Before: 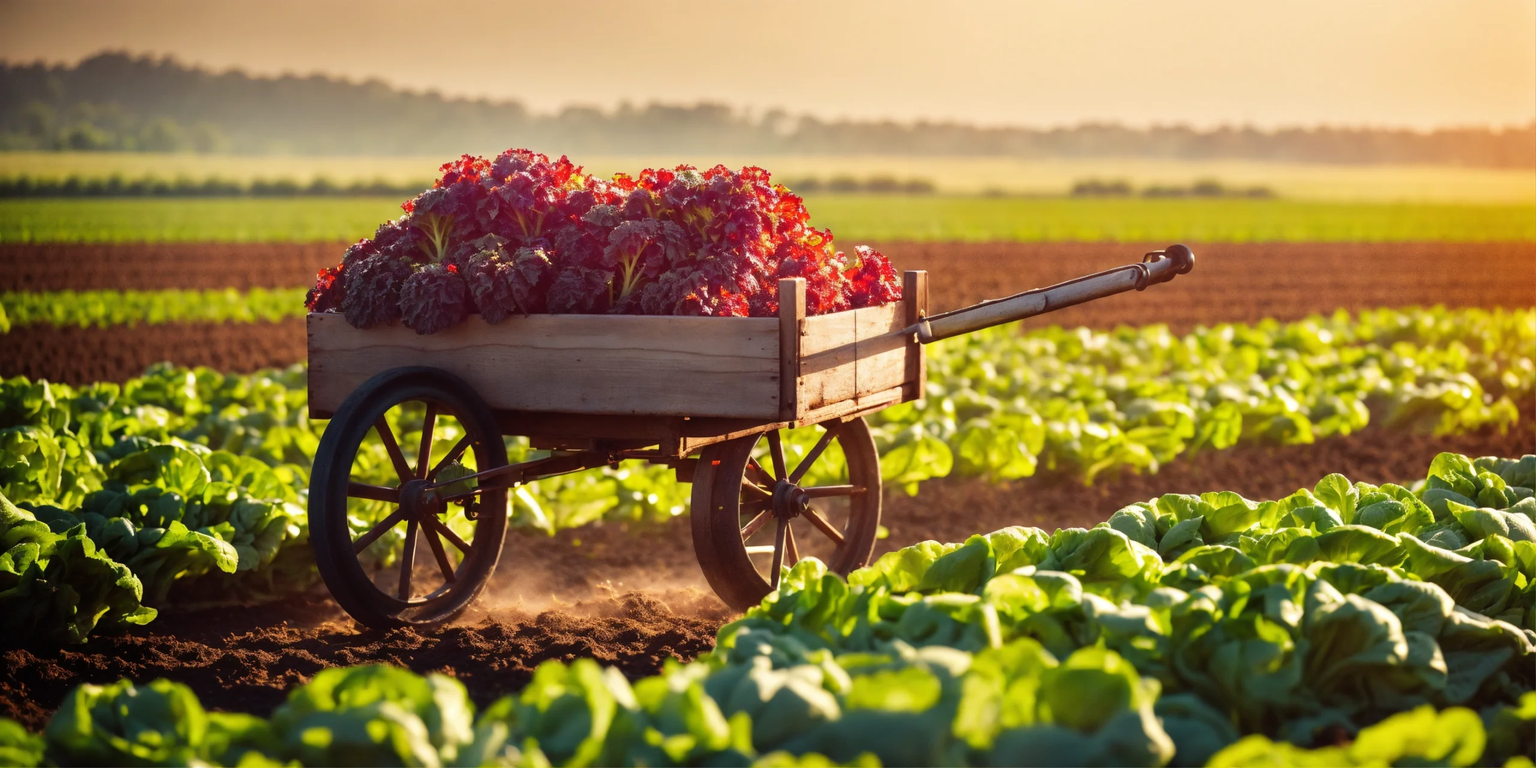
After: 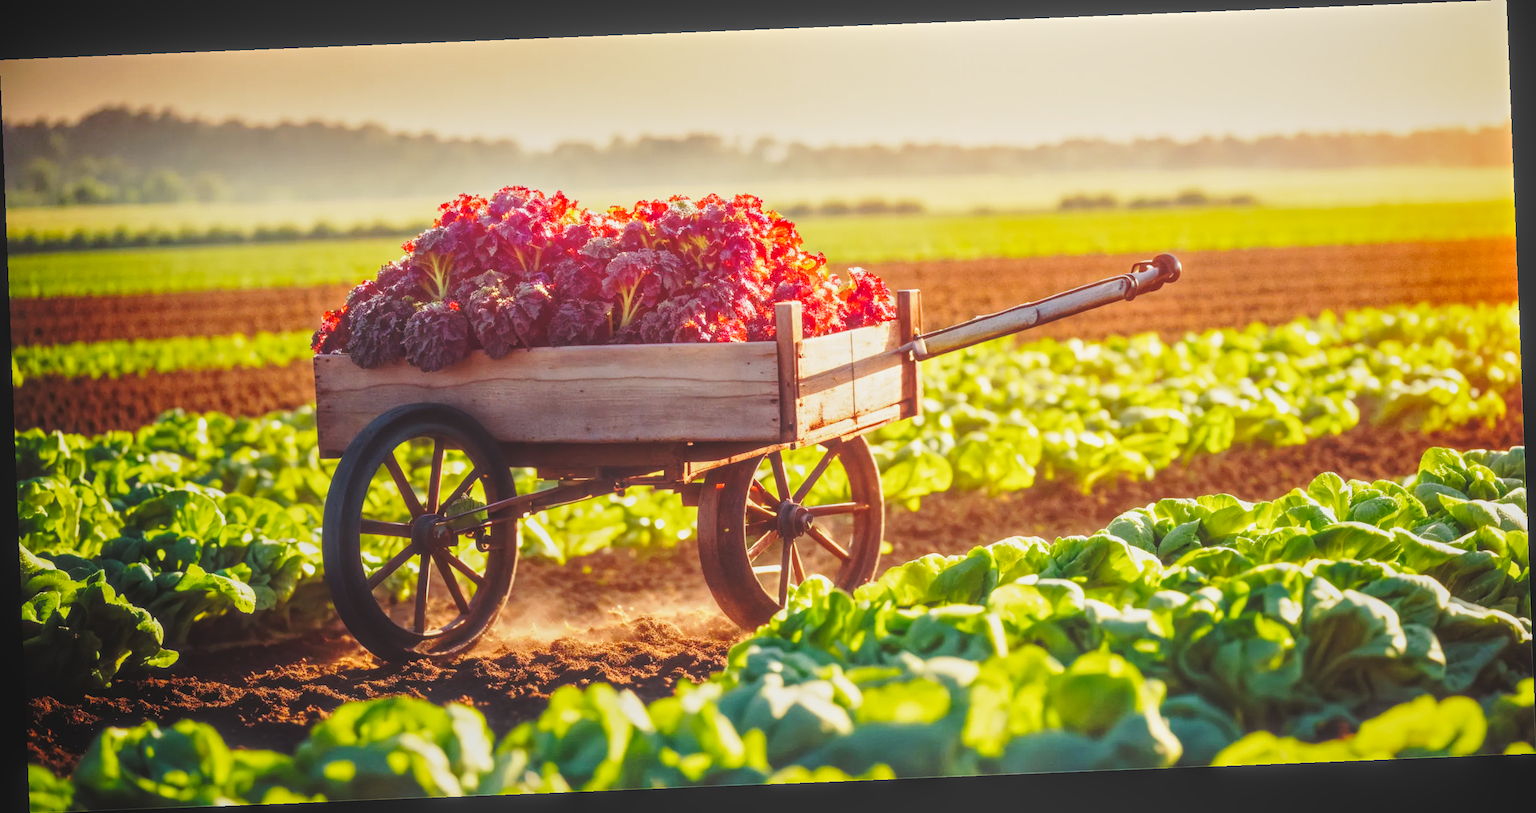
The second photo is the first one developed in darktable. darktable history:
base curve: curves: ch0 [(0, 0) (0.028, 0.03) (0.121, 0.232) (0.46, 0.748) (0.859, 0.968) (1, 1)], preserve colors none
local contrast: highlights 73%, shadows 15%, midtone range 0.197
rotate and perspective: rotation -2.29°, automatic cropping off
